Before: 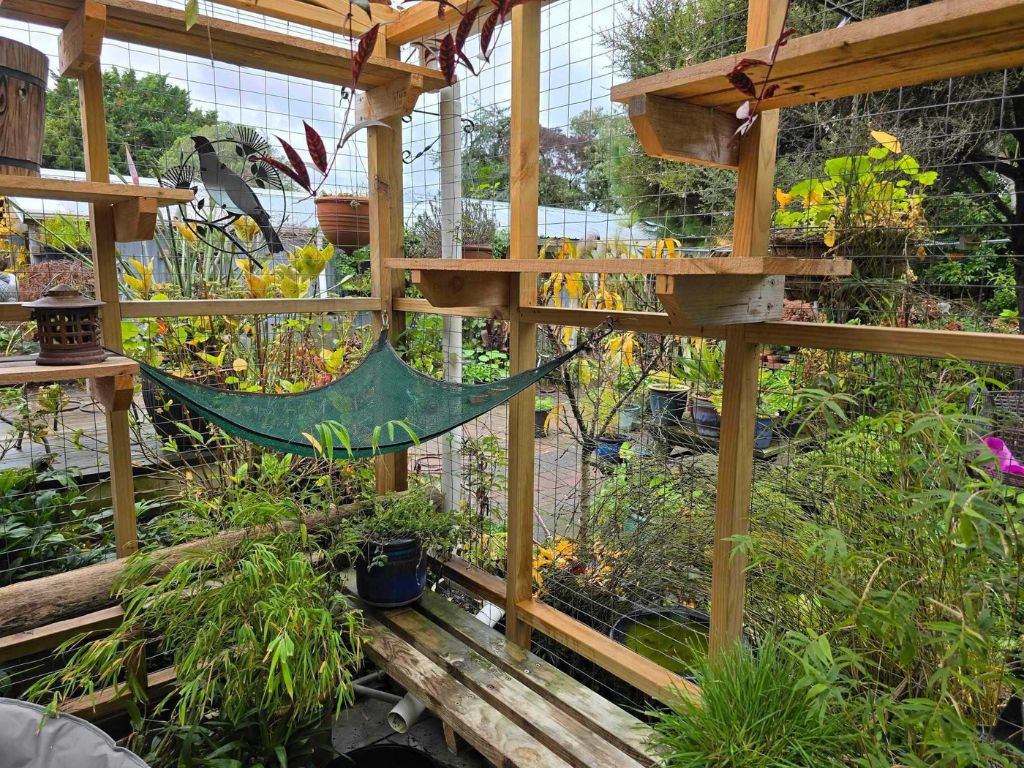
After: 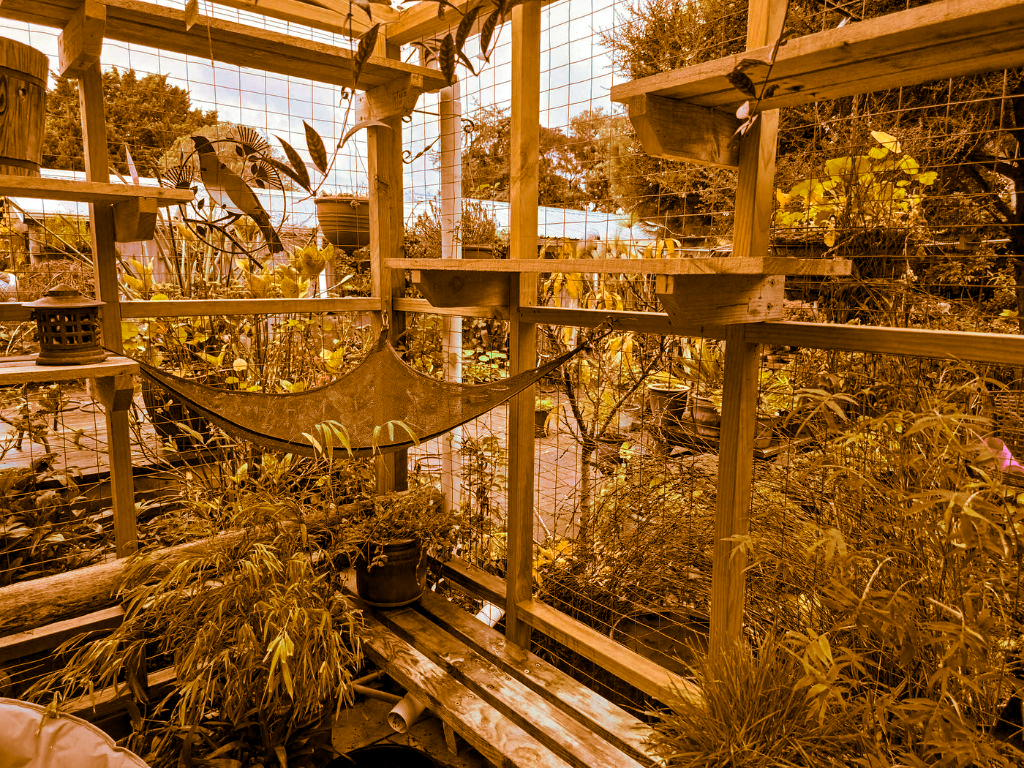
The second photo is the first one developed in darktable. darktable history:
color balance: output saturation 110%
split-toning: shadows › hue 26°, shadows › saturation 0.92, highlights › hue 40°, highlights › saturation 0.92, balance -63, compress 0%
local contrast: on, module defaults
color balance rgb: perceptual saturation grading › global saturation 20%, perceptual saturation grading › highlights -25%, perceptual saturation grading › shadows 25%
